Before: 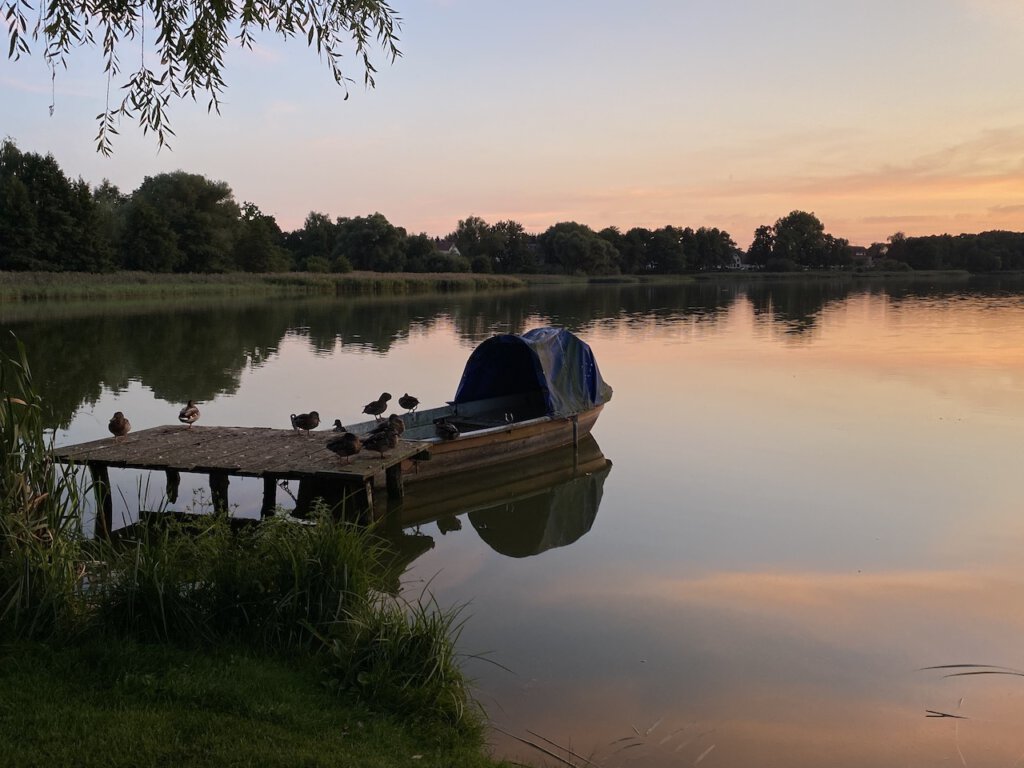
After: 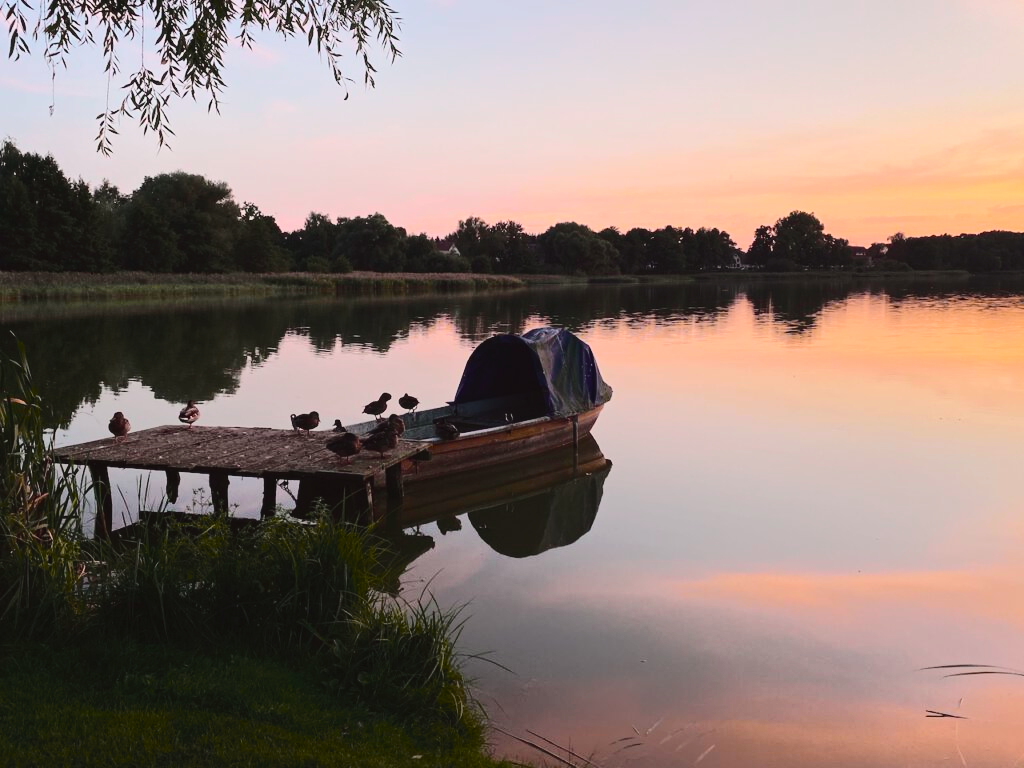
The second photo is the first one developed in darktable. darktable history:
contrast brightness saturation: contrast 0.199, brightness 0.162, saturation 0.219
tone curve: curves: ch0 [(0, 0.032) (0.094, 0.08) (0.265, 0.208) (0.41, 0.417) (0.498, 0.496) (0.638, 0.673) (0.845, 0.828) (0.994, 0.964)]; ch1 [(0, 0) (0.161, 0.092) (0.37, 0.302) (0.417, 0.434) (0.492, 0.502) (0.576, 0.589) (0.644, 0.638) (0.725, 0.765) (1, 1)]; ch2 [(0, 0) (0.352, 0.403) (0.45, 0.469) (0.521, 0.515) (0.55, 0.528) (0.589, 0.576) (1, 1)], color space Lab, independent channels, preserve colors none
